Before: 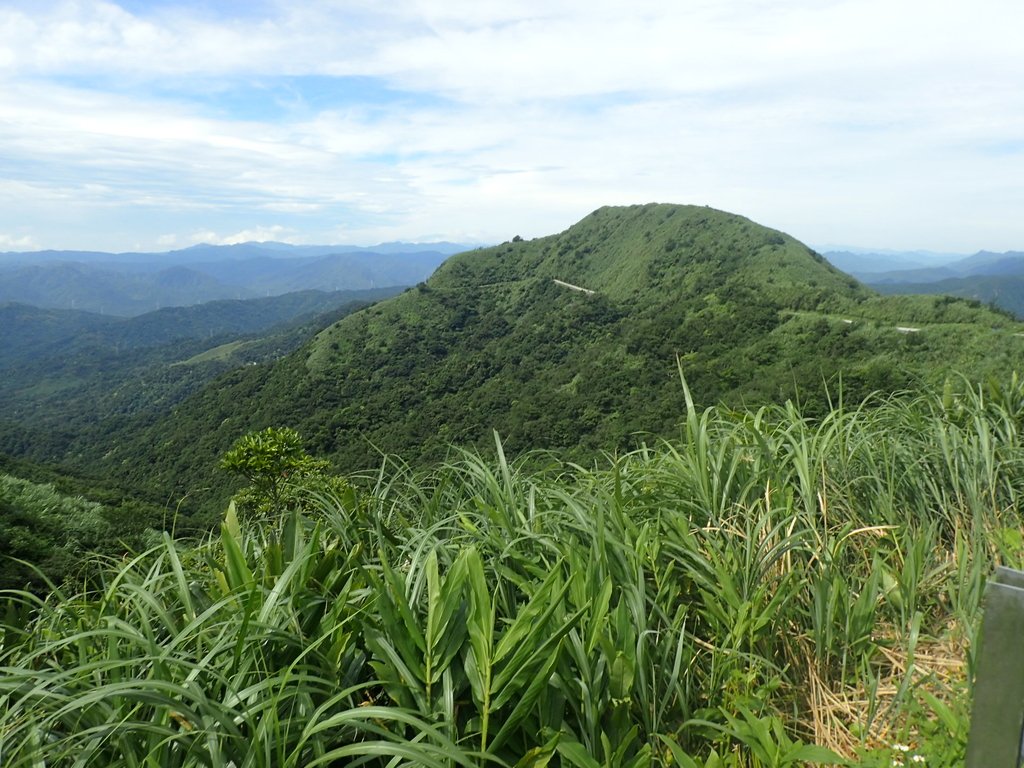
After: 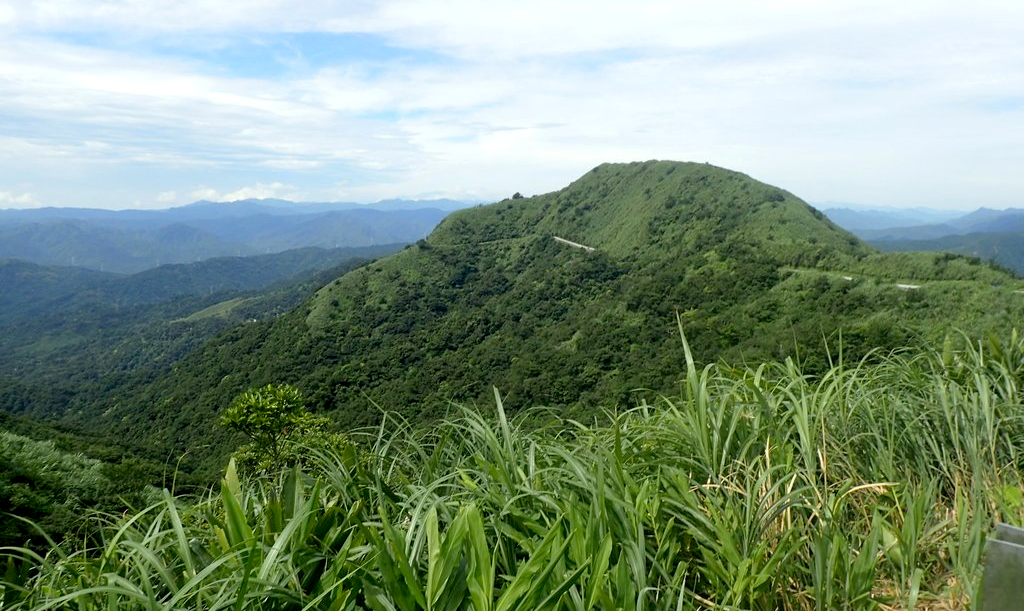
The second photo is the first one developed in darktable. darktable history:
crop and rotate: top 5.664%, bottom 14.767%
exposure: black level correction 0.01, exposure 0.008 EV, compensate highlight preservation false
